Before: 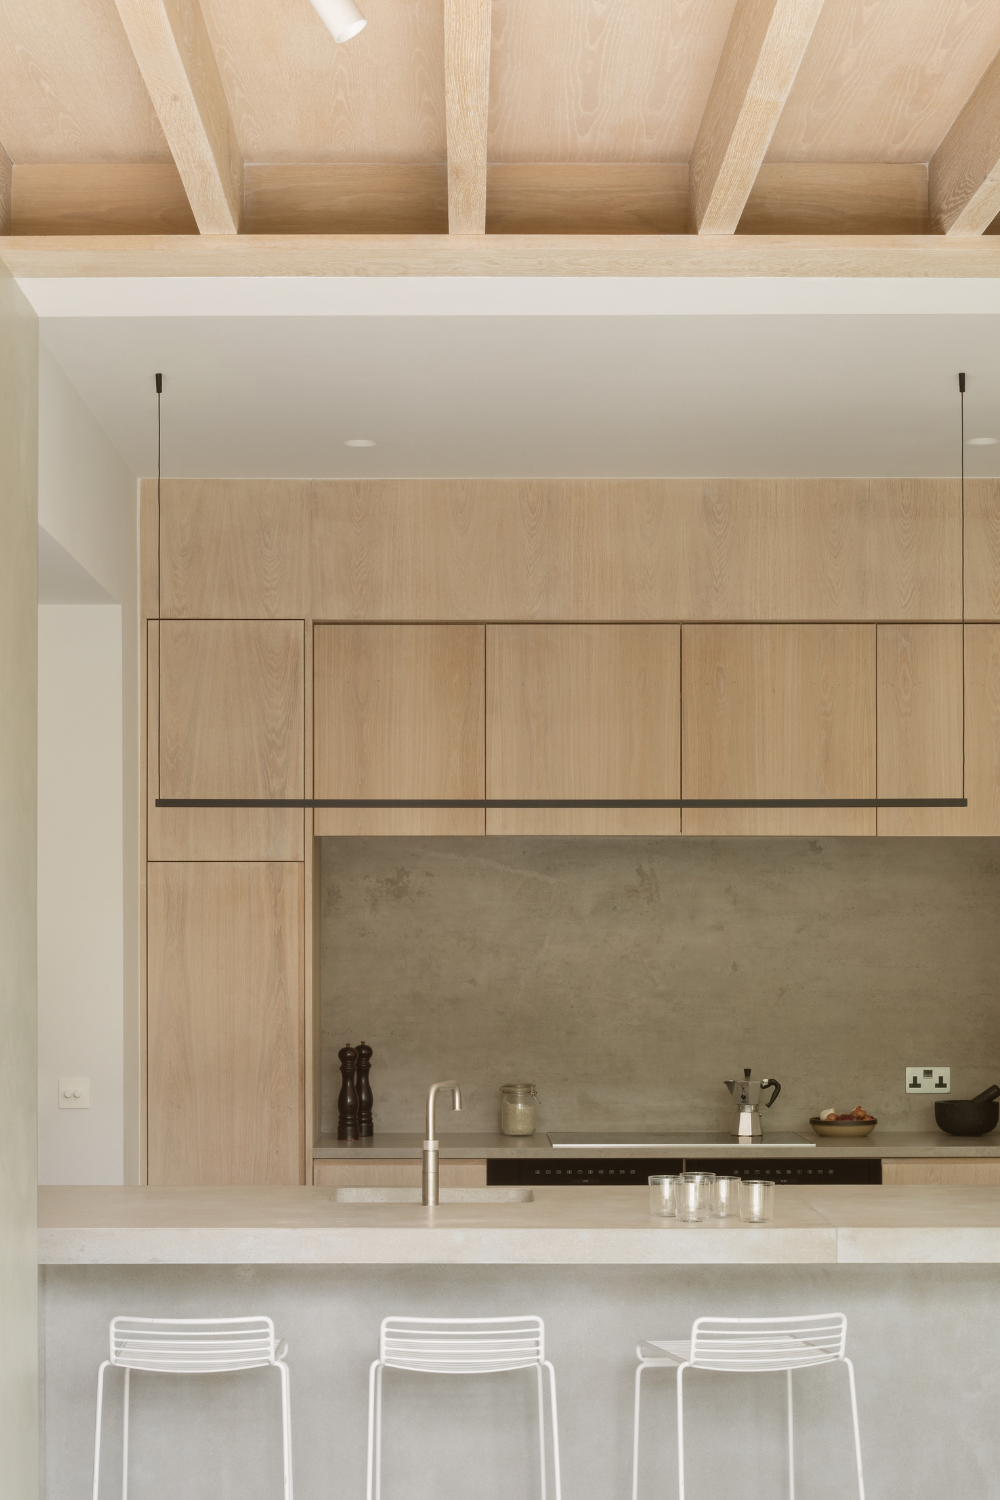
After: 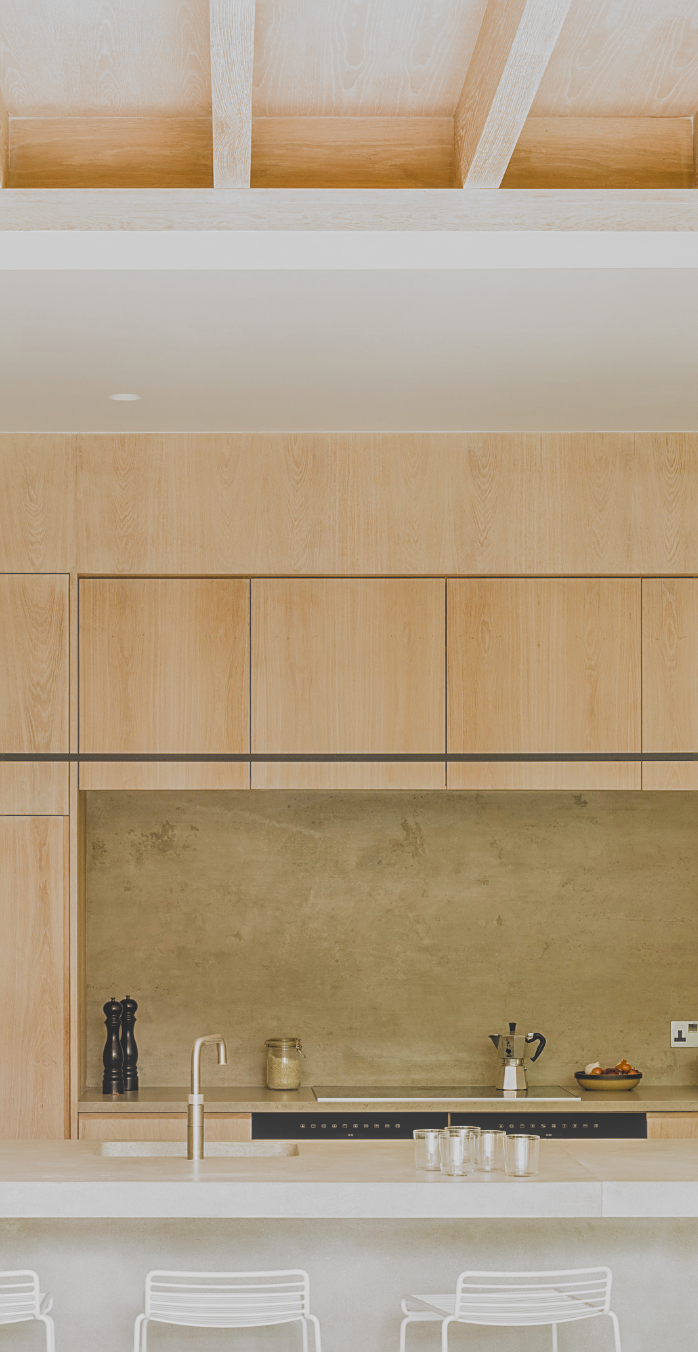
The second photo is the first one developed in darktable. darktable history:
sharpen: on, module defaults
shadows and highlights: radius 120.36, shadows 22.05, white point adjustment -9.7, highlights -14.32, soften with gaussian
velvia: strength 31.54%, mid-tones bias 0.204
crop and rotate: left 23.573%, top 3.097%, right 6.615%, bottom 6.768%
filmic rgb: black relative exposure -5.09 EV, white relative exposure 3.99 EV, threshold 5.98 EV, hardness 2.88, contrast 1.3, highlights saturation mix -30.49%, add noise in highlights 0.001, color science v3 (2019), use custom middle-gray values true, contrast in highlights soft, enable highlight reconstruction true
exposure: black level correction 0.001, exposure 0.5 EV, compensate highlight preservation false
local contrast: highlights 73%, shadows 11%, midtone range 0.194
